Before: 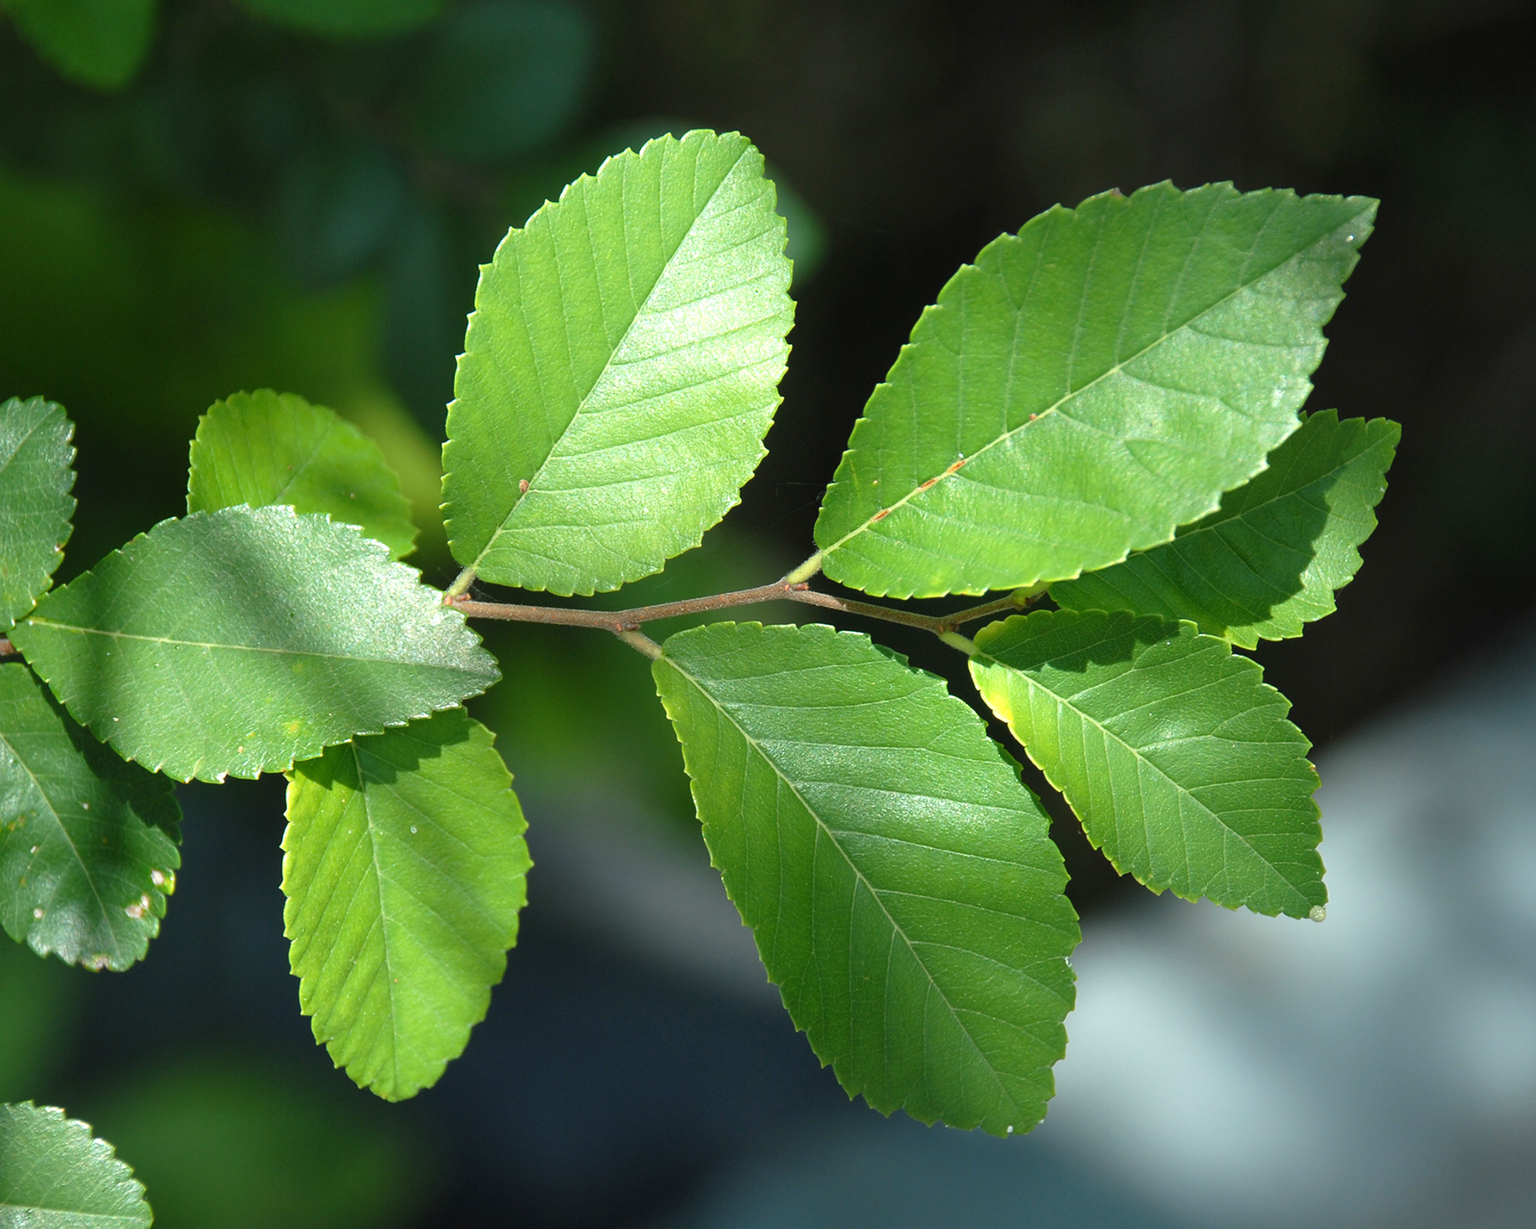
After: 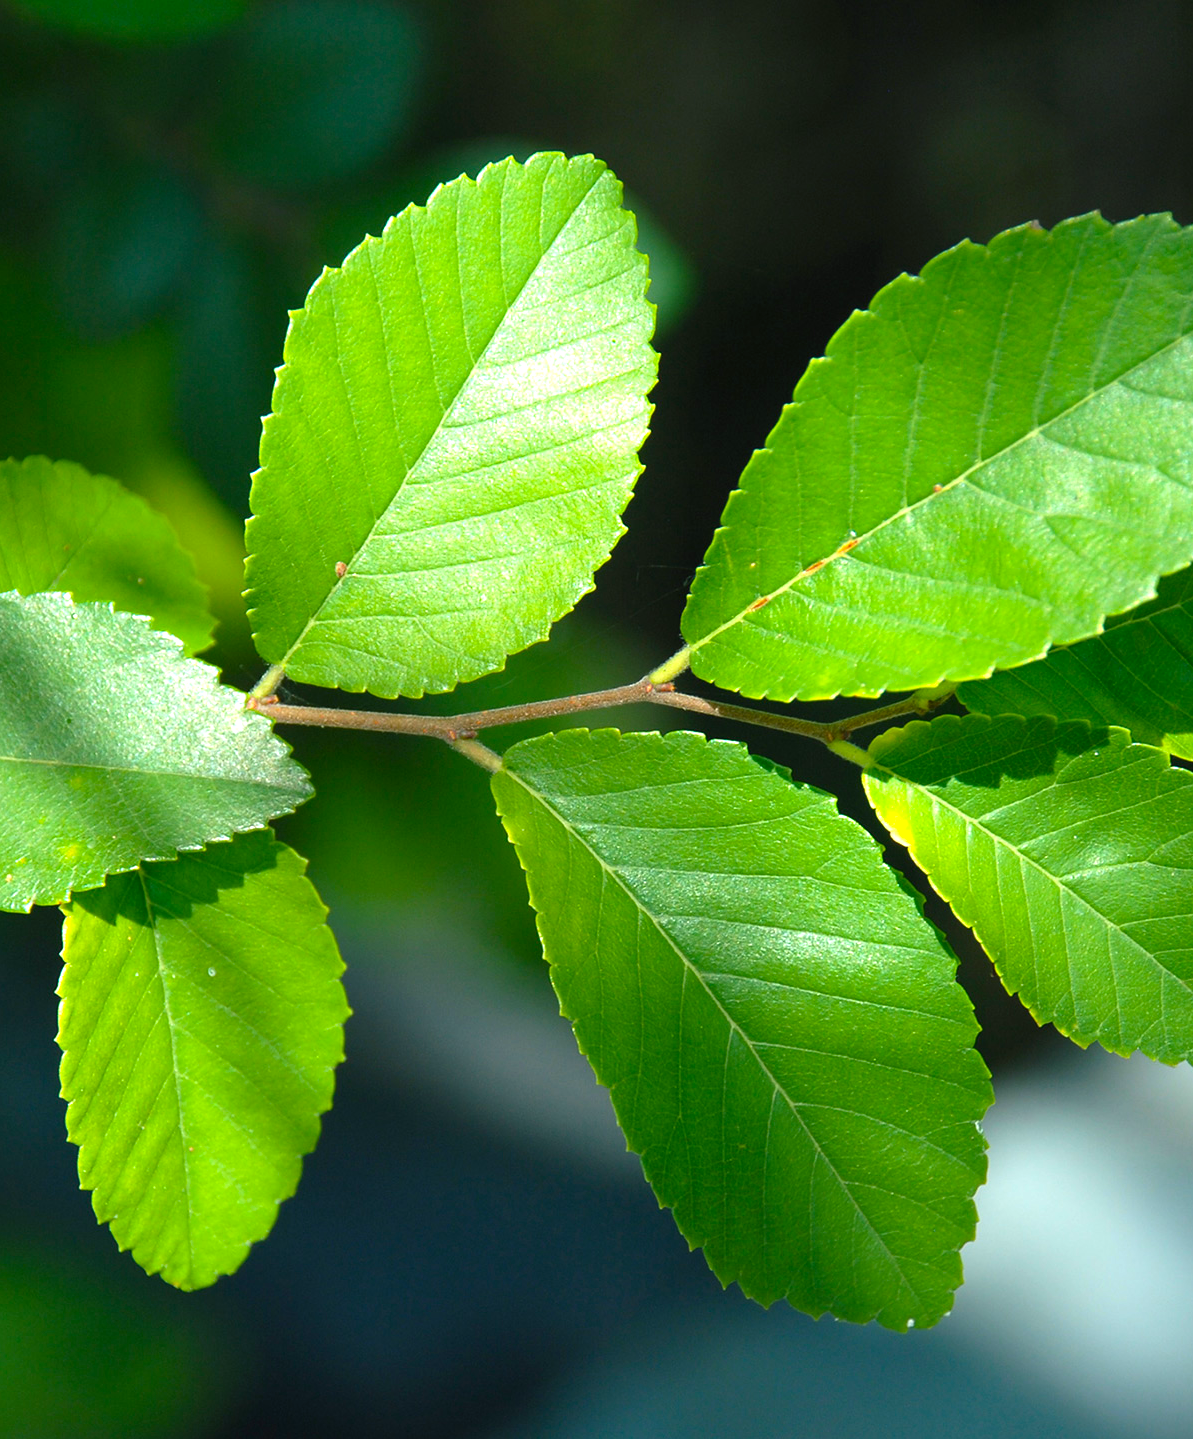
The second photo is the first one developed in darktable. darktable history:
color balance rgb: shadows lift › chroma 2.053%, shadows lift › hue 186.89°, perceptual saturation grading › global saturation 19.589%, perceptual brilliance grading › highlights 7.869%, perceptual brilliance grading › mid-tones 4.486%, perceptual brilliance grading › shadows 1.913%, global vibrance 20%
crop and rotate: left 15.169%, right 18.507%
